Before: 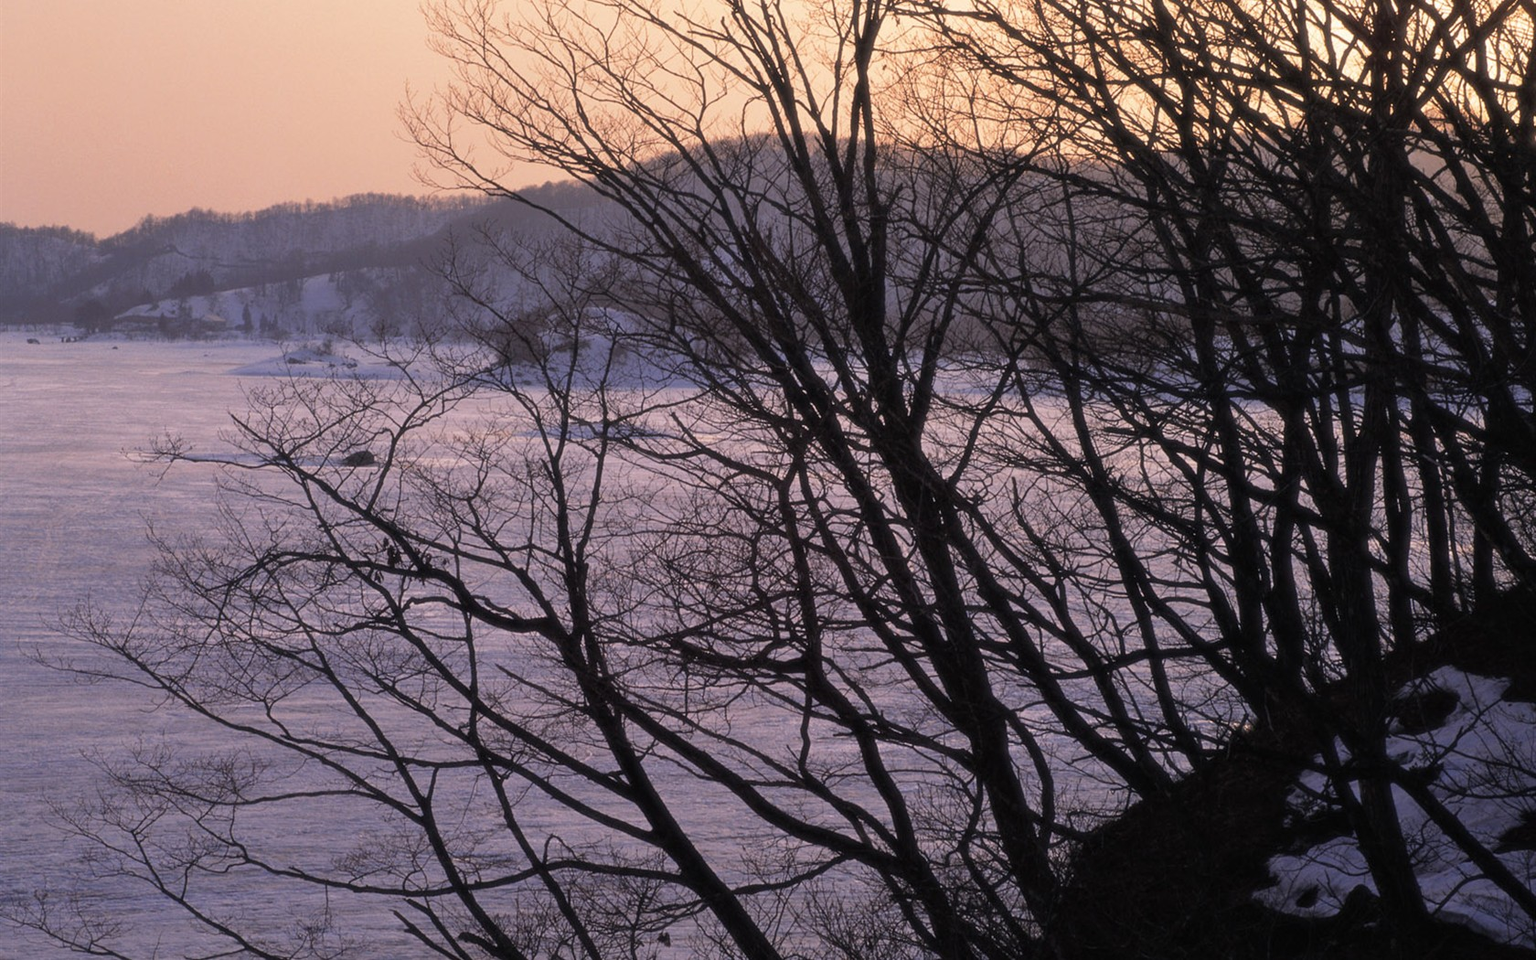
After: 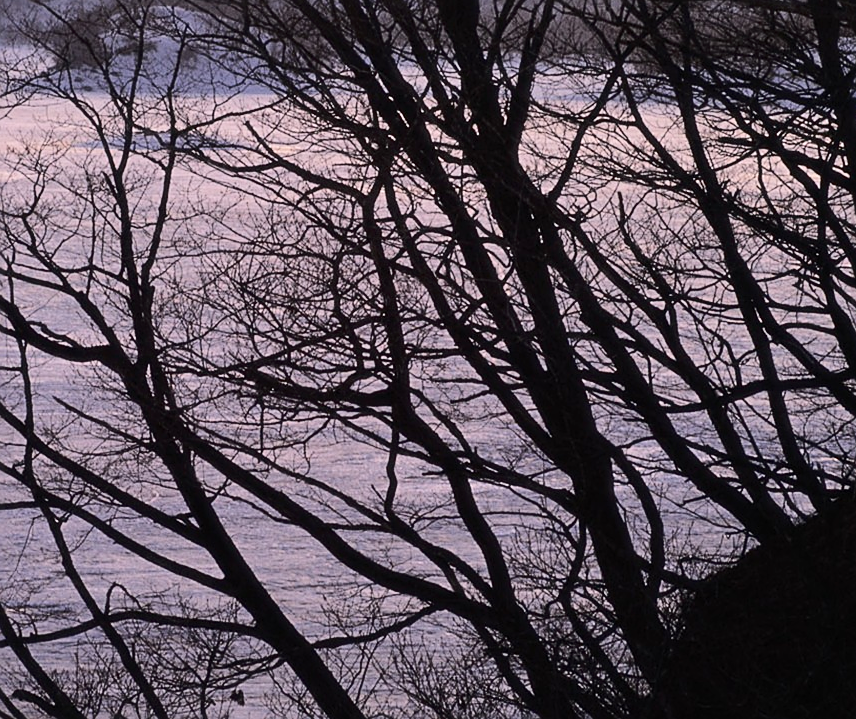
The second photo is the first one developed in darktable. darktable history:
exposure: exposure 0.025 EV, compensate highlight preservation false
sharpen: on, module defaults
crop and rotate: left 29.15%, top 31.456%, right 19.86%
tone curve: curves: ch0 [(0, 0) (0.003, 0.002) (0.011, 0.009) (0.025, 0.019) (0.044, 0.031) (0.069, 0.04) (0.1, 0.059) (0.136, 0.092) (0.177, 0.134) (0.224, 0.192) (0.277, 0.262) (0.335, 0.348) (0.399, 0.446) (0.468, 0.554) (0.543, 0.646) (0.623, 0.731) (0.709, 0.807) (0.801, 0.867) (0.898, 0.931) (1, 1)], color space Lab, independent channels, preserve colors none
